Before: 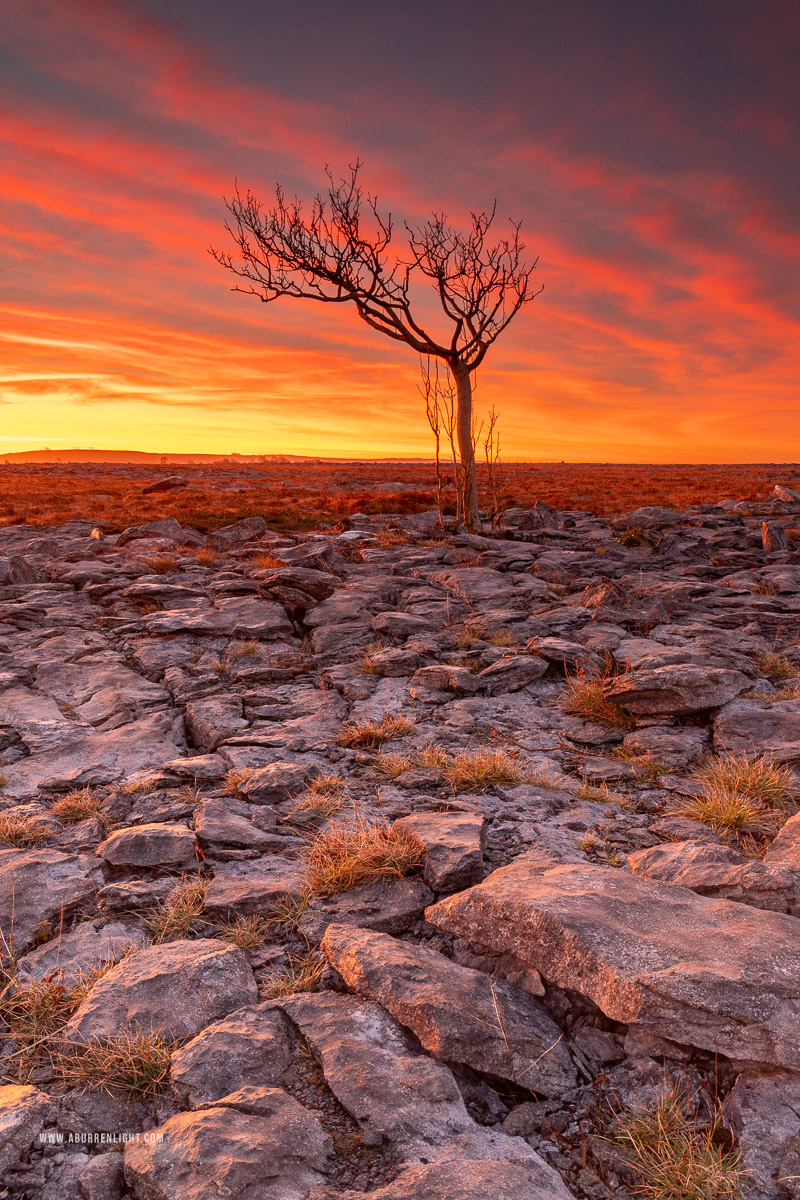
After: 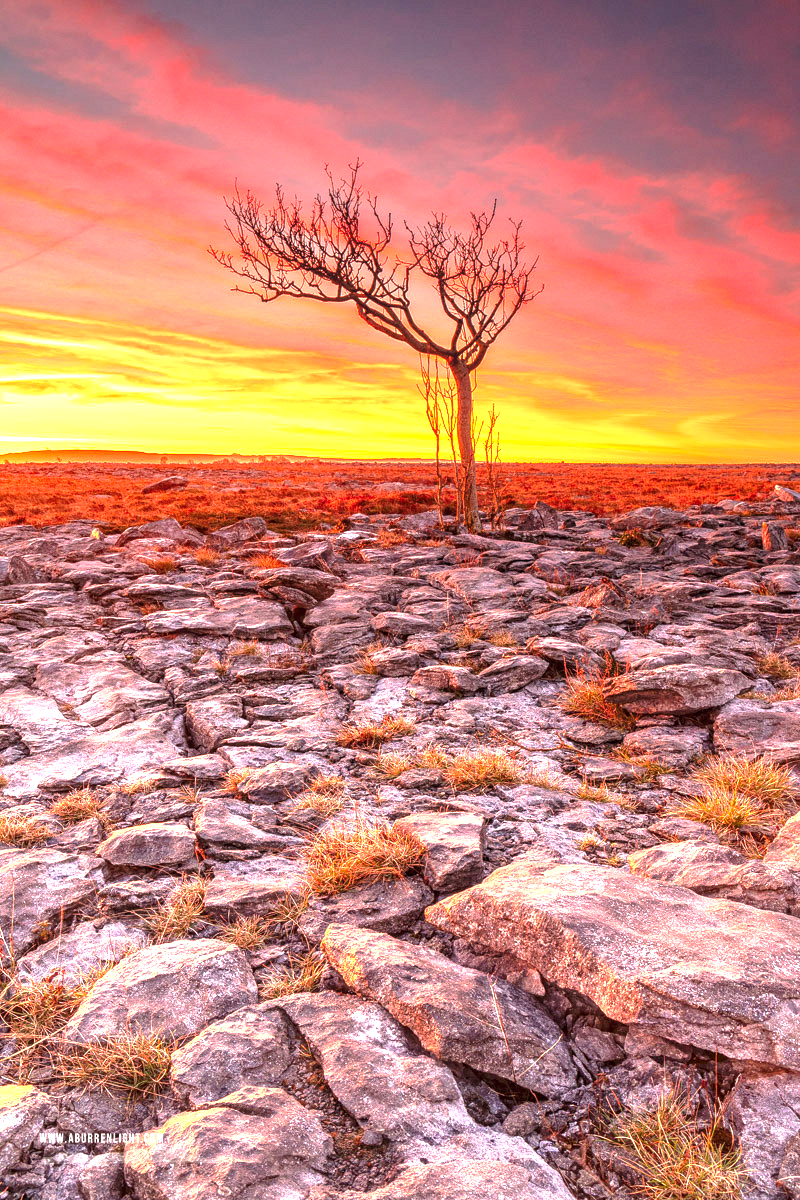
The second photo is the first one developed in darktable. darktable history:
local contrast: on, module defaults
white balance: red 1, blue 1
tone curve: curves: ch0 [(0, 0) (0.003, 0.002) (0.011, 0.009) (0.025, 0.021) (0.044, 0.037) (0.069, 0.058) (0.1, 0.084) (0.136, 0.114) (0.177, 0.149) (0.224, 0.188) (0.277, 0.232) (0.335, 0.281) (0.399, 0.341) (0.468, 0.416) (0.543, 0.496) (0.623, 0.574) (0.709, 0.659) (0.801, 0.754) (0.898, 0.876) (1, 1)], preserve colors none
exposure: black level correction 0, exposure 1.1 EV, compensate exposure bias true, compensate highlight preservation false
